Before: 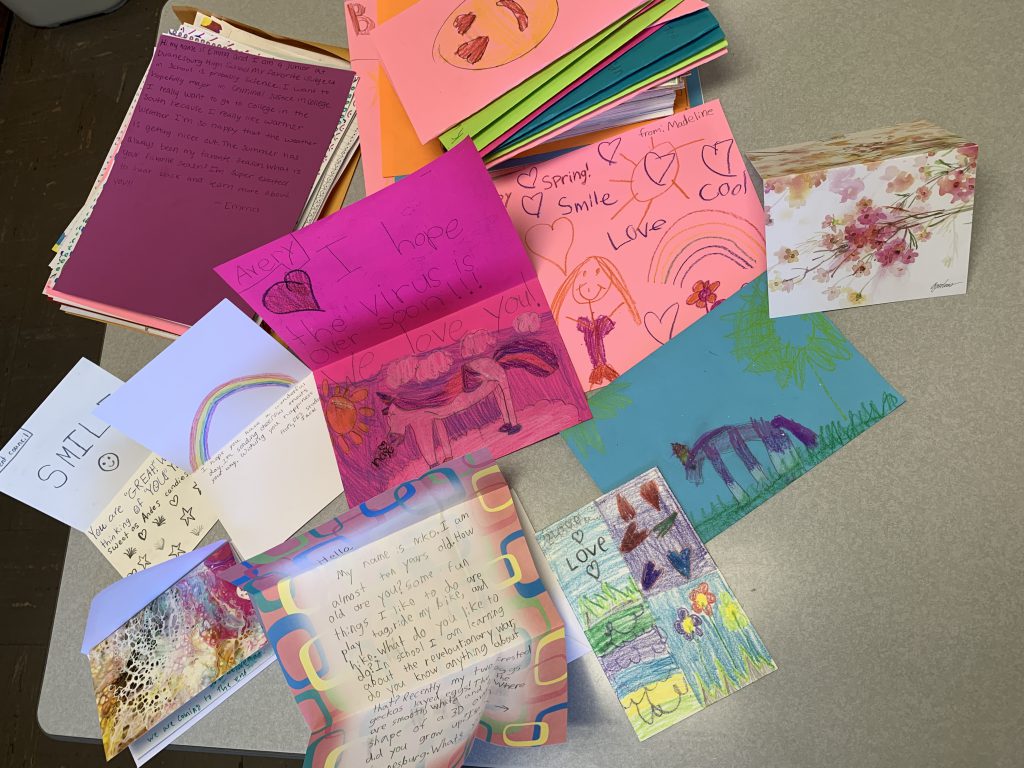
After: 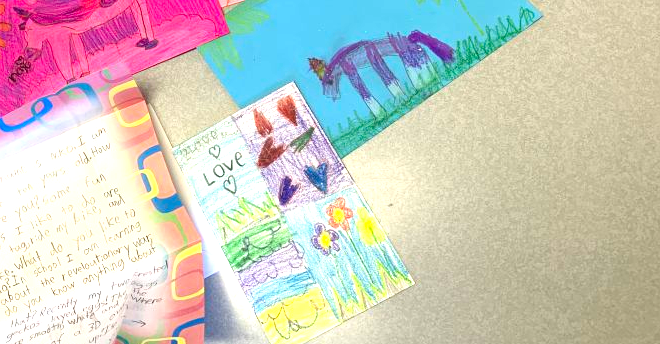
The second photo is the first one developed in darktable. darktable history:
crop and rotate: left 35.509%, top 50.238%, bottom 4.934%
exposure: black level correction 0, exposure 1.1 EV, compensate highlight preservation false
contrast brightness saturation: contrast 0.09, saturation 0.28
